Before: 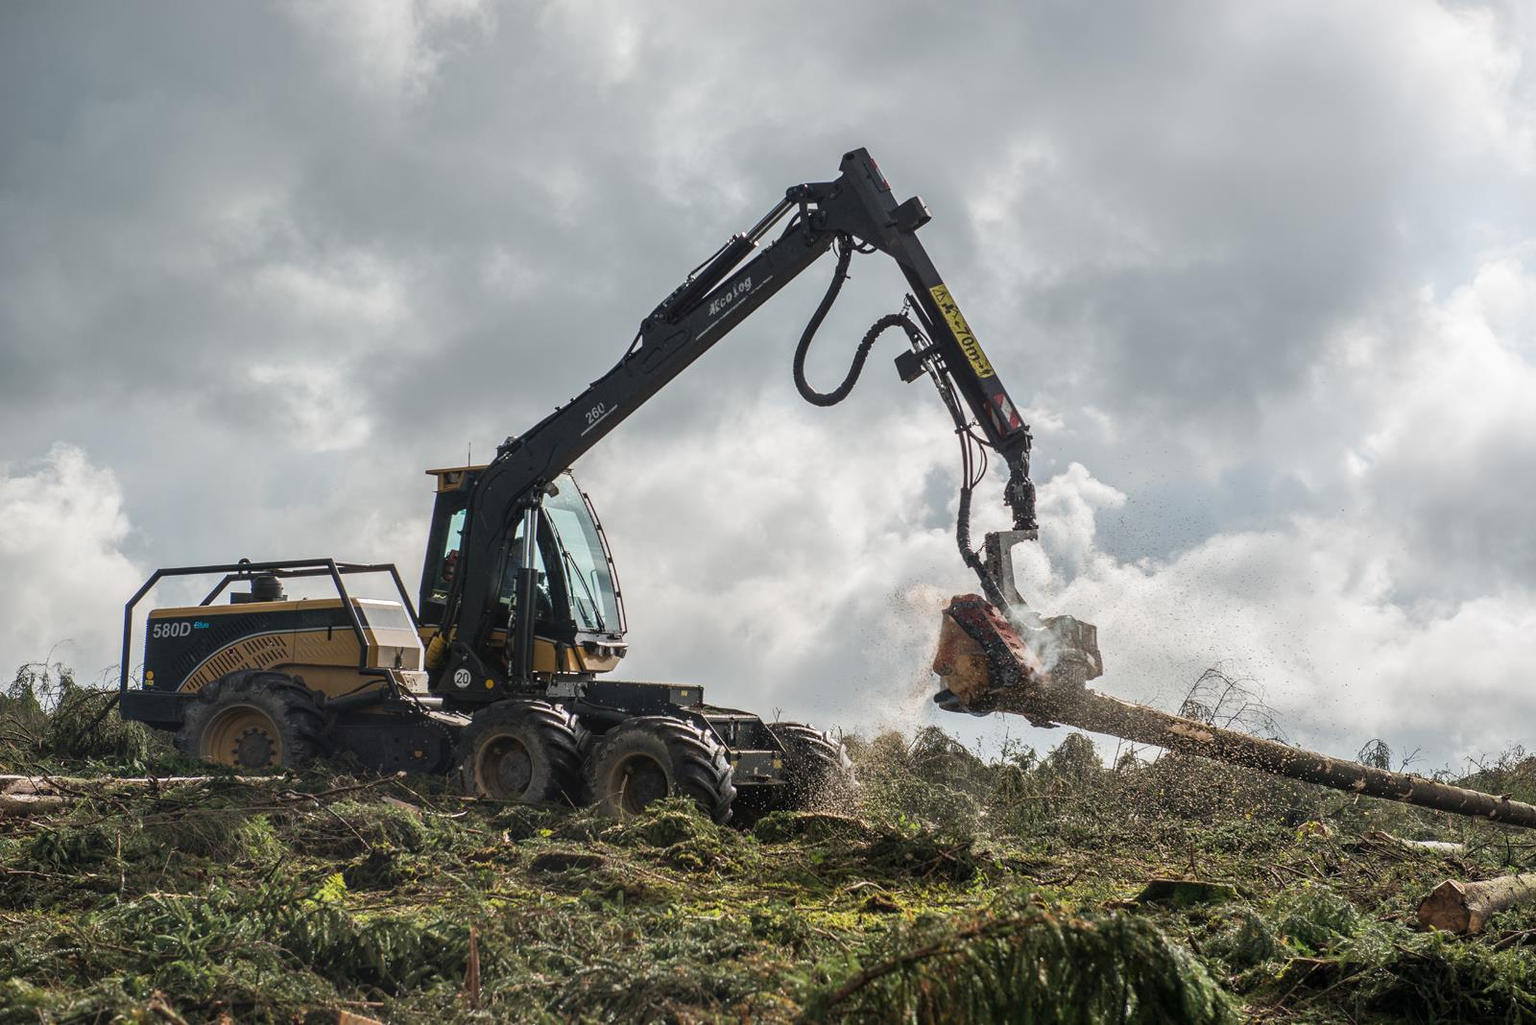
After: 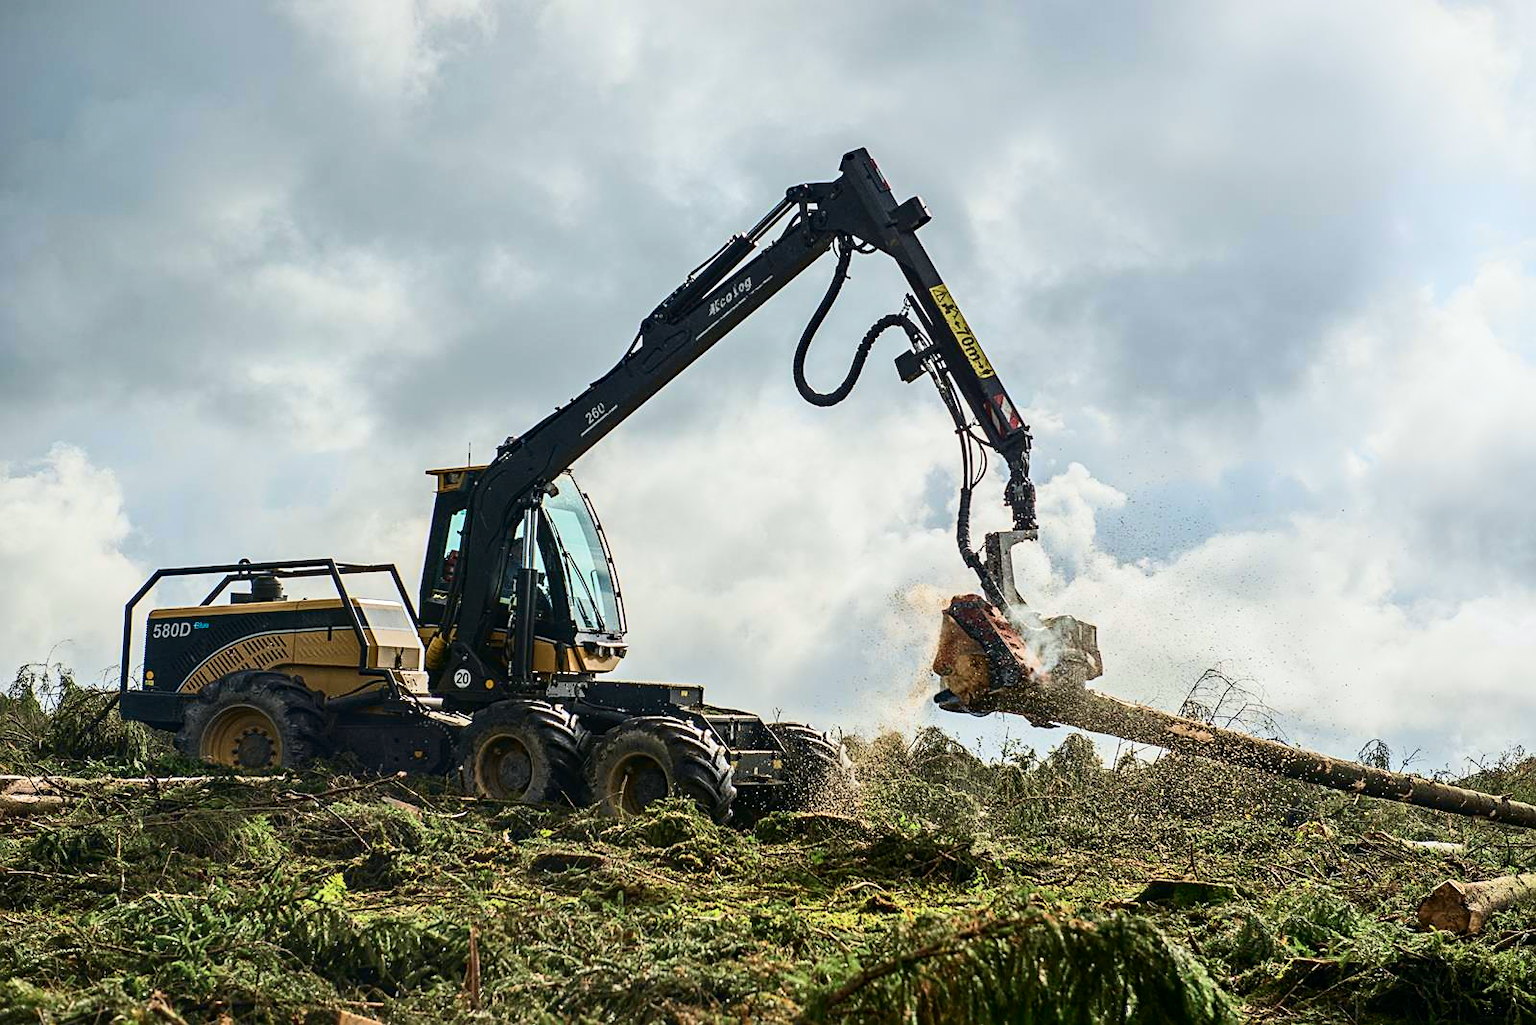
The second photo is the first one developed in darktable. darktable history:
sharpen: on, module defaults
tone curve: curves: ch0 [(0, 0) (0.114, 0.083) (0.291, 0.3) (0.447, 0.535) (0.602, 0.712) (0.772, 0.864) (0.999, 0.978)]; ch1 [(0, 0) (0.389, 0.352) (0.458, 0.433) (0.486, 0.474) (0.509, 0.505) (0.535, 0.541) (0.555, 0.557) (0.677, 0.724) (1, 1)]; ch2 [(0, 0) (0.369, 0.388) (0.449, 0.431) (0.501, 0.5) (0.528, 0.552) (0.561, 0.596) (0.697, 0.721) (1, 1)], color space Lab, independent channels, preserve colors none
haze removal: compatibility mode true, adaptive false
